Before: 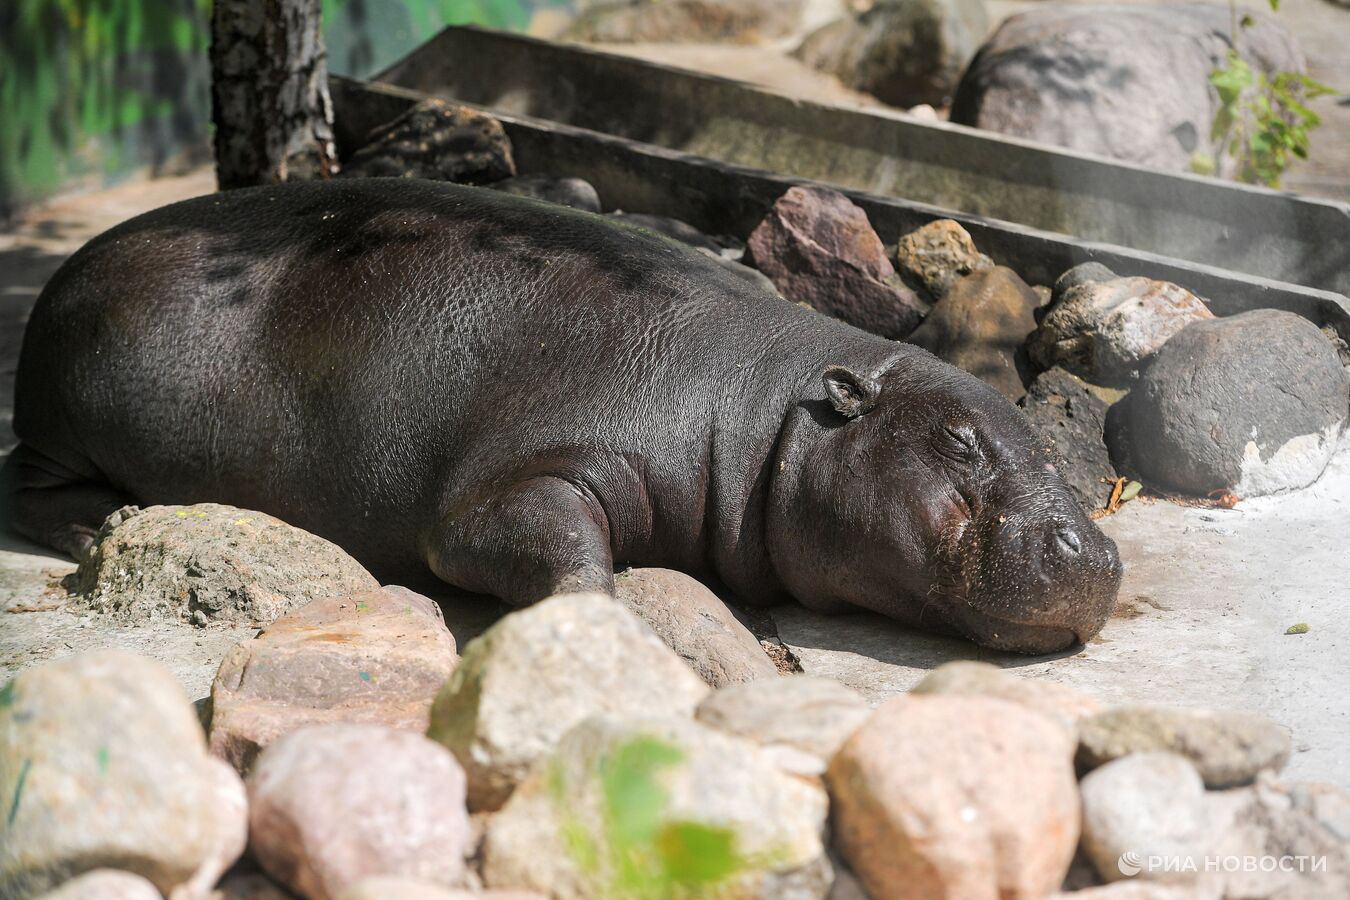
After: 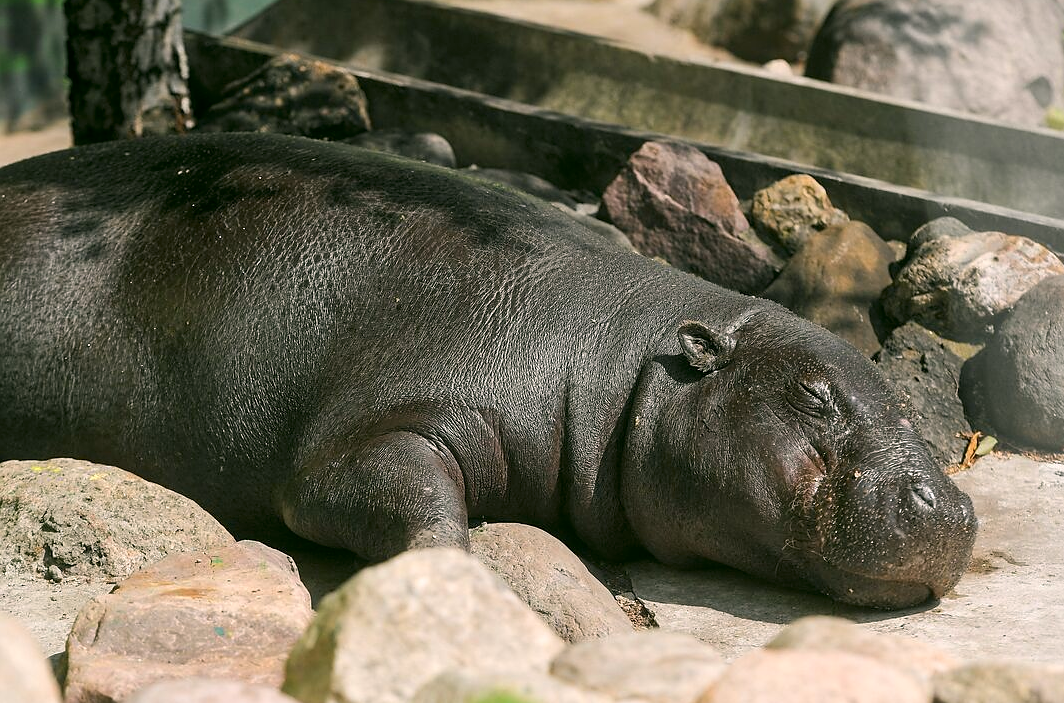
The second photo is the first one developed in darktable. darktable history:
sharpen: radius 0.969, amount 0.604
crop and rotate: left 10.77%, top 5.1%, right 10.41%, bottom 16.76%
color correction: highlights a* 4.02, highlights b* 4.98, shadows a* -7.55, shadows b* 4.98
